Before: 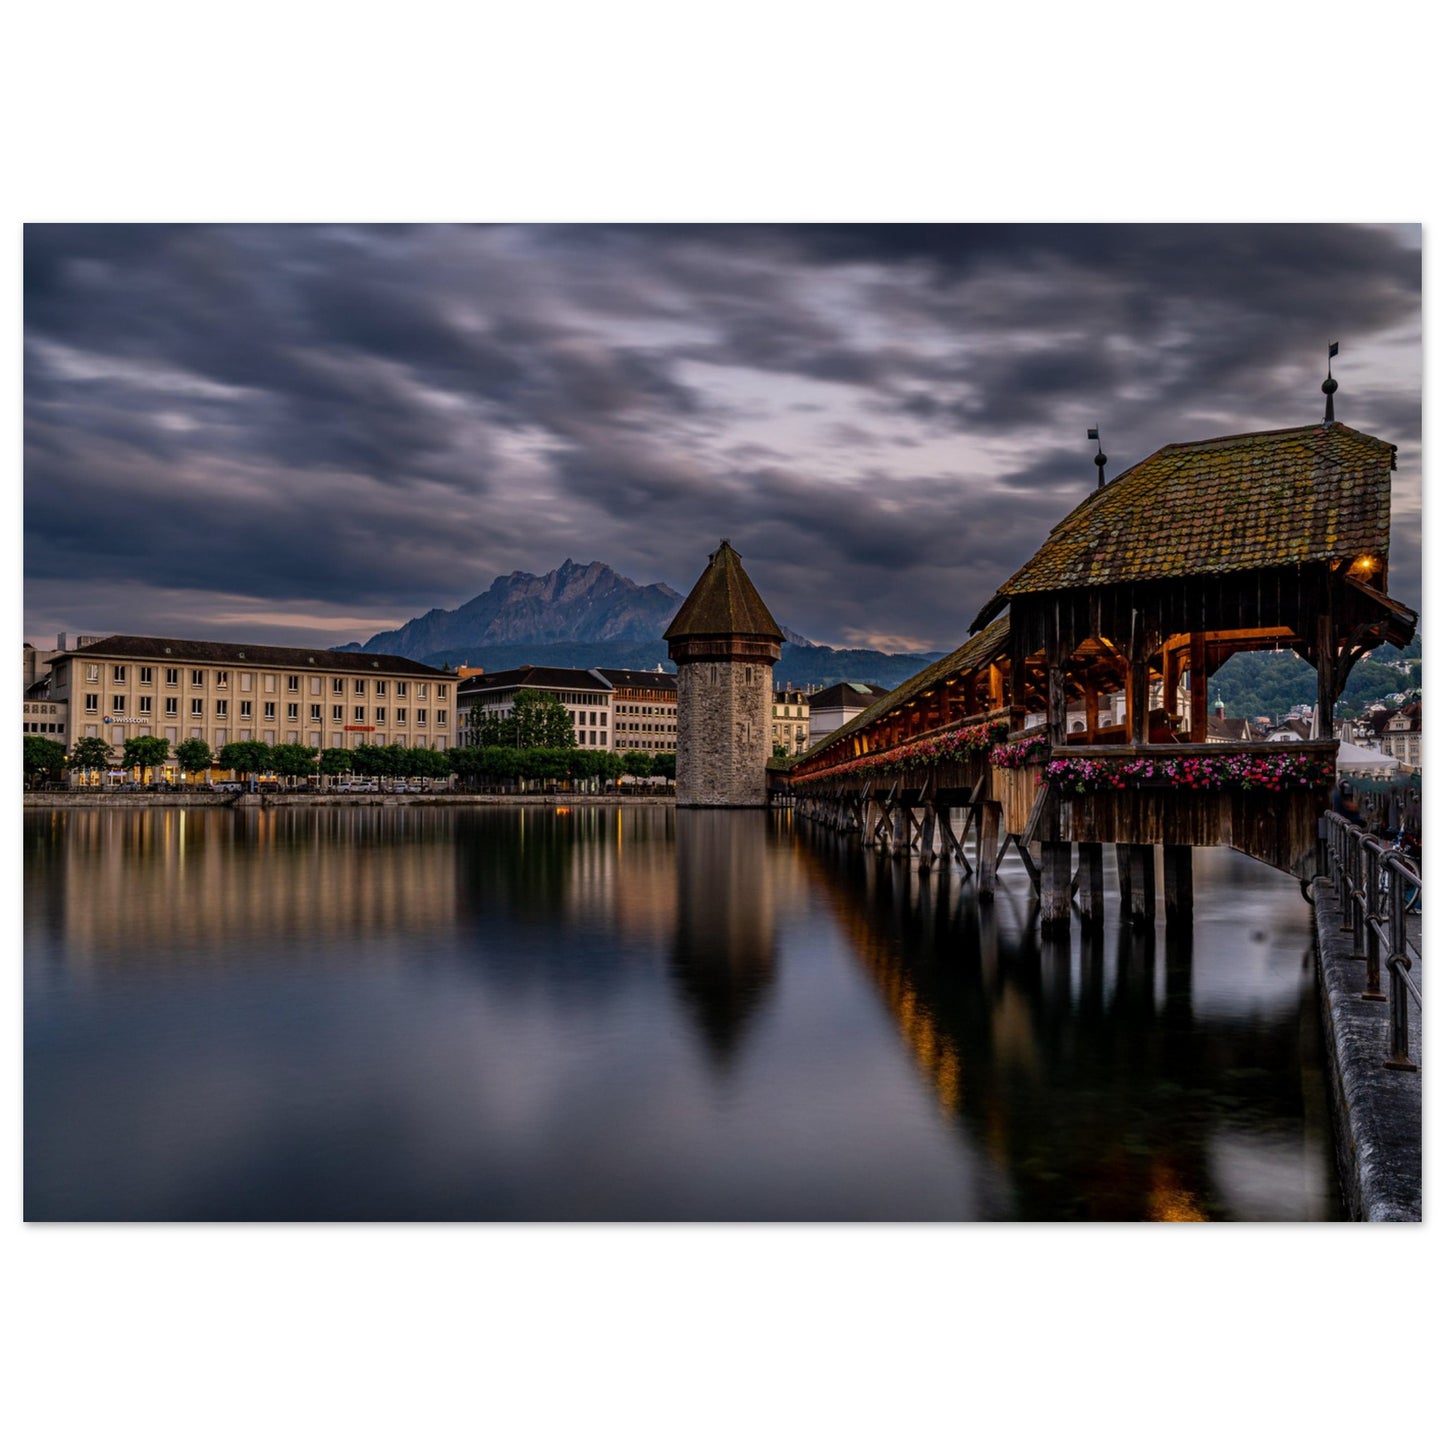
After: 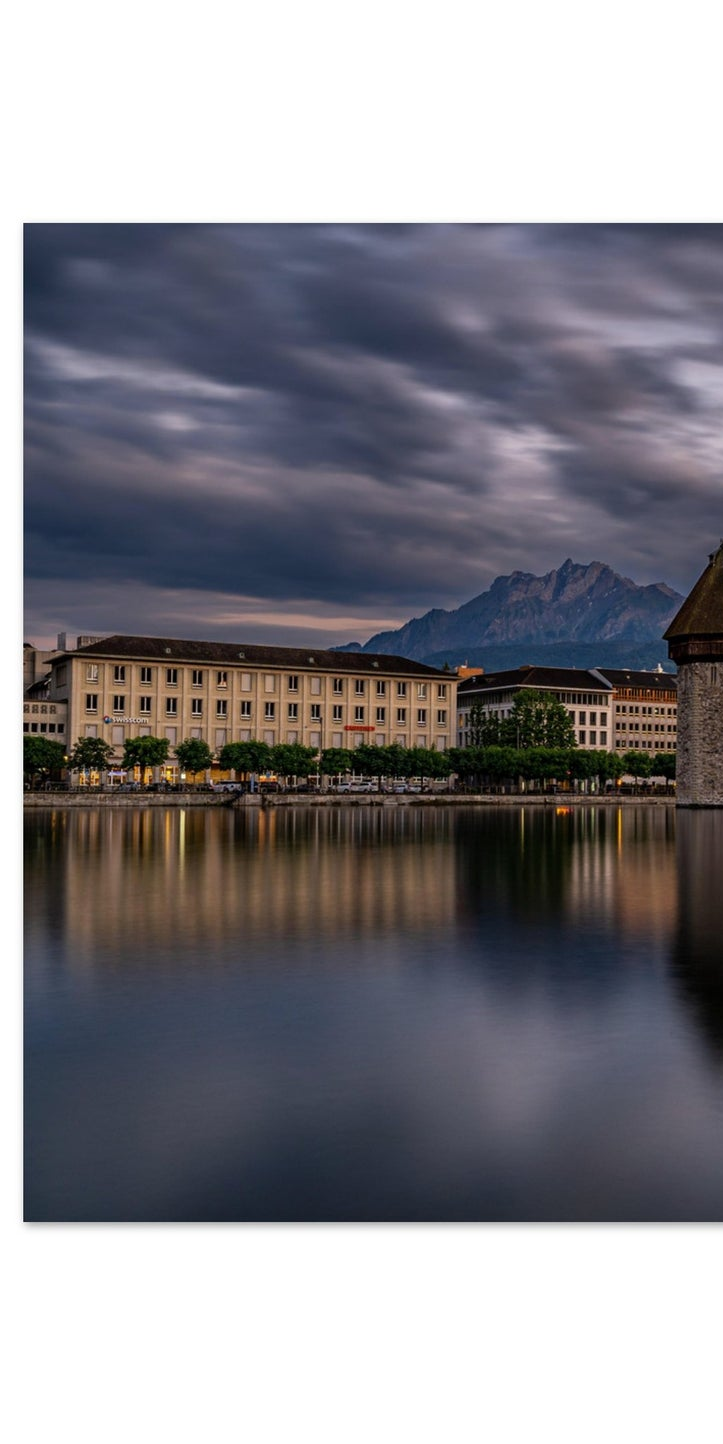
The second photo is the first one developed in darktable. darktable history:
crop and rotate: left 0.012%, top 0%, right 49.901%
